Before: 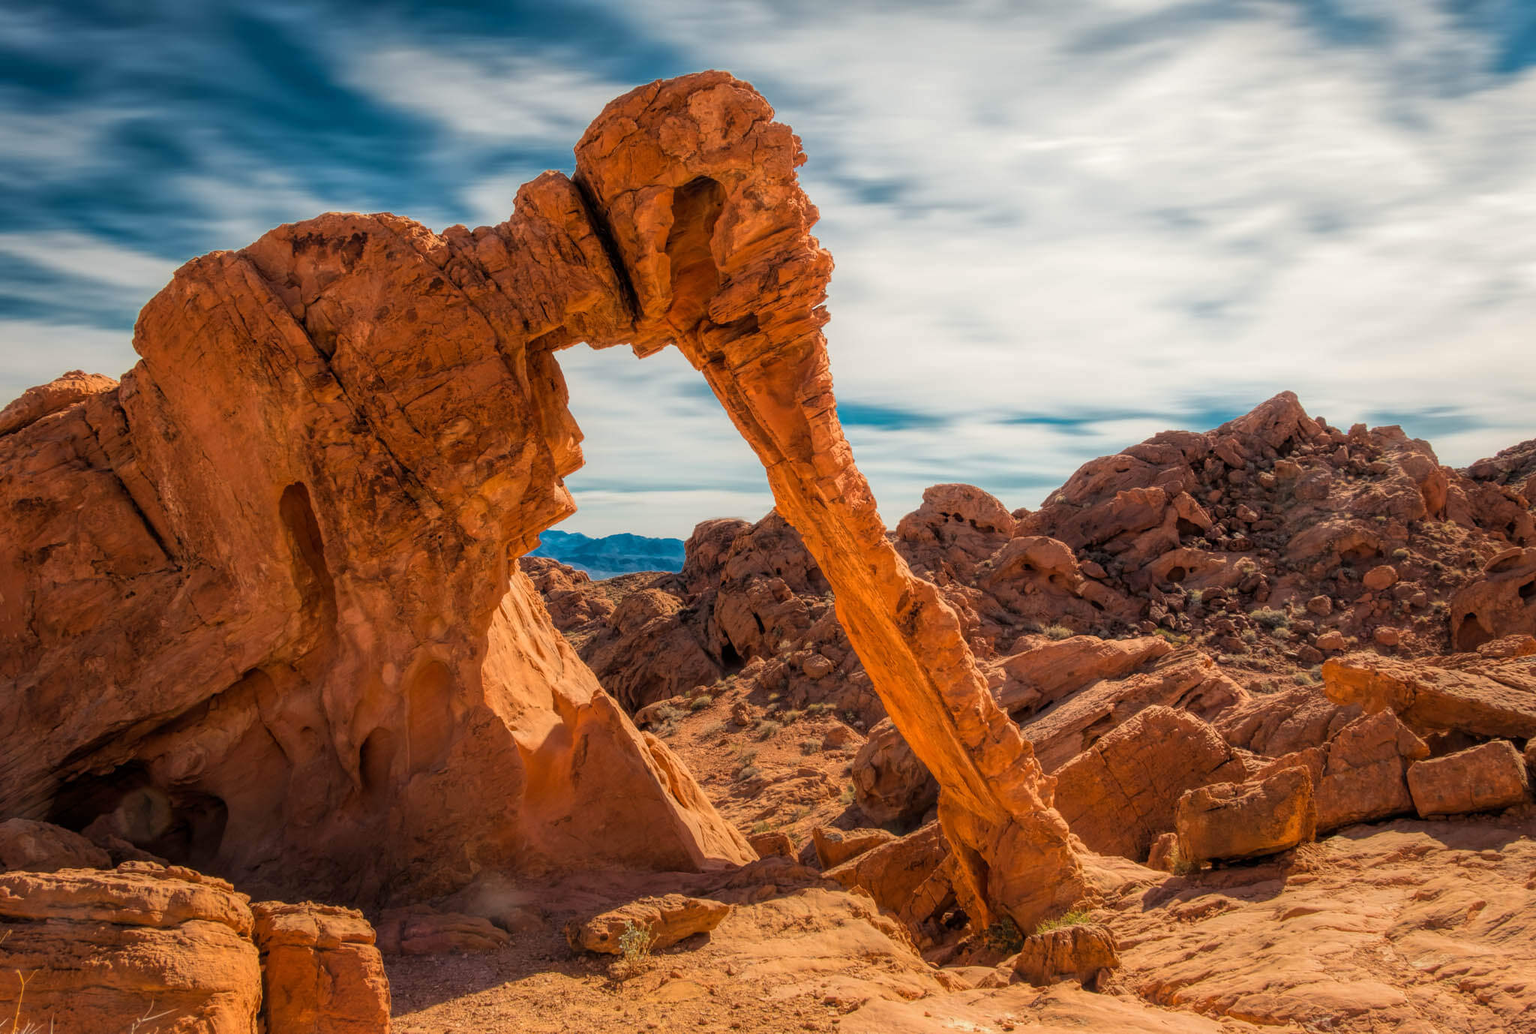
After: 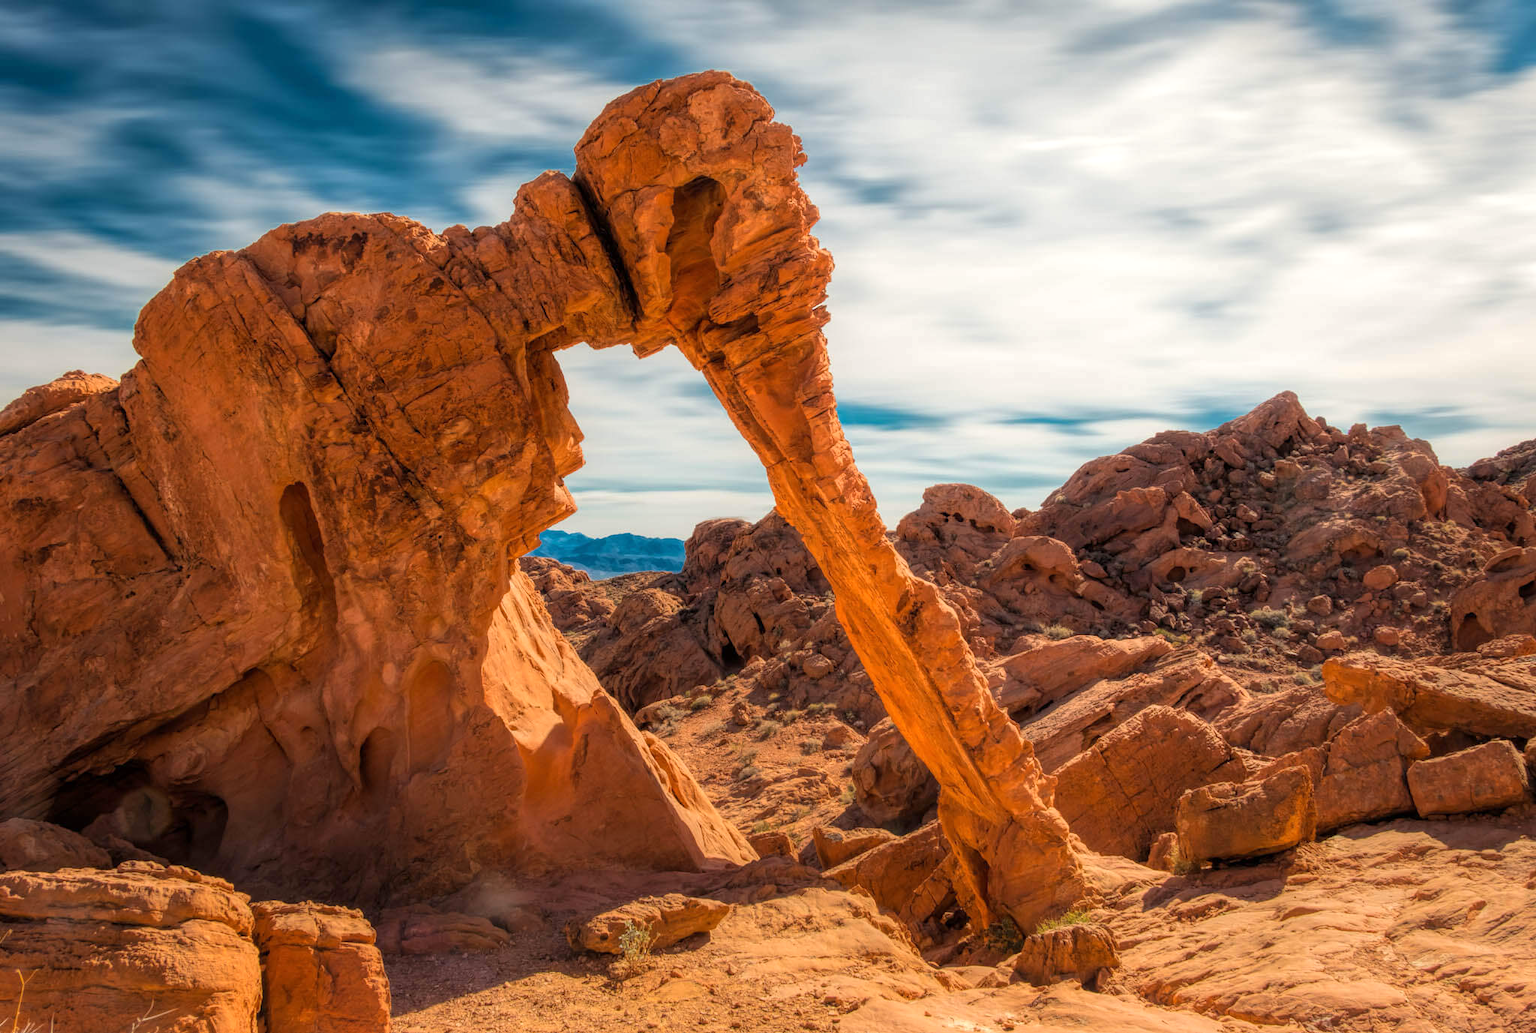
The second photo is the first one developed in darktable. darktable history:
color balance: on, module defaults
exposure: exposure 0.2 EV, compensate highlight preservation false
